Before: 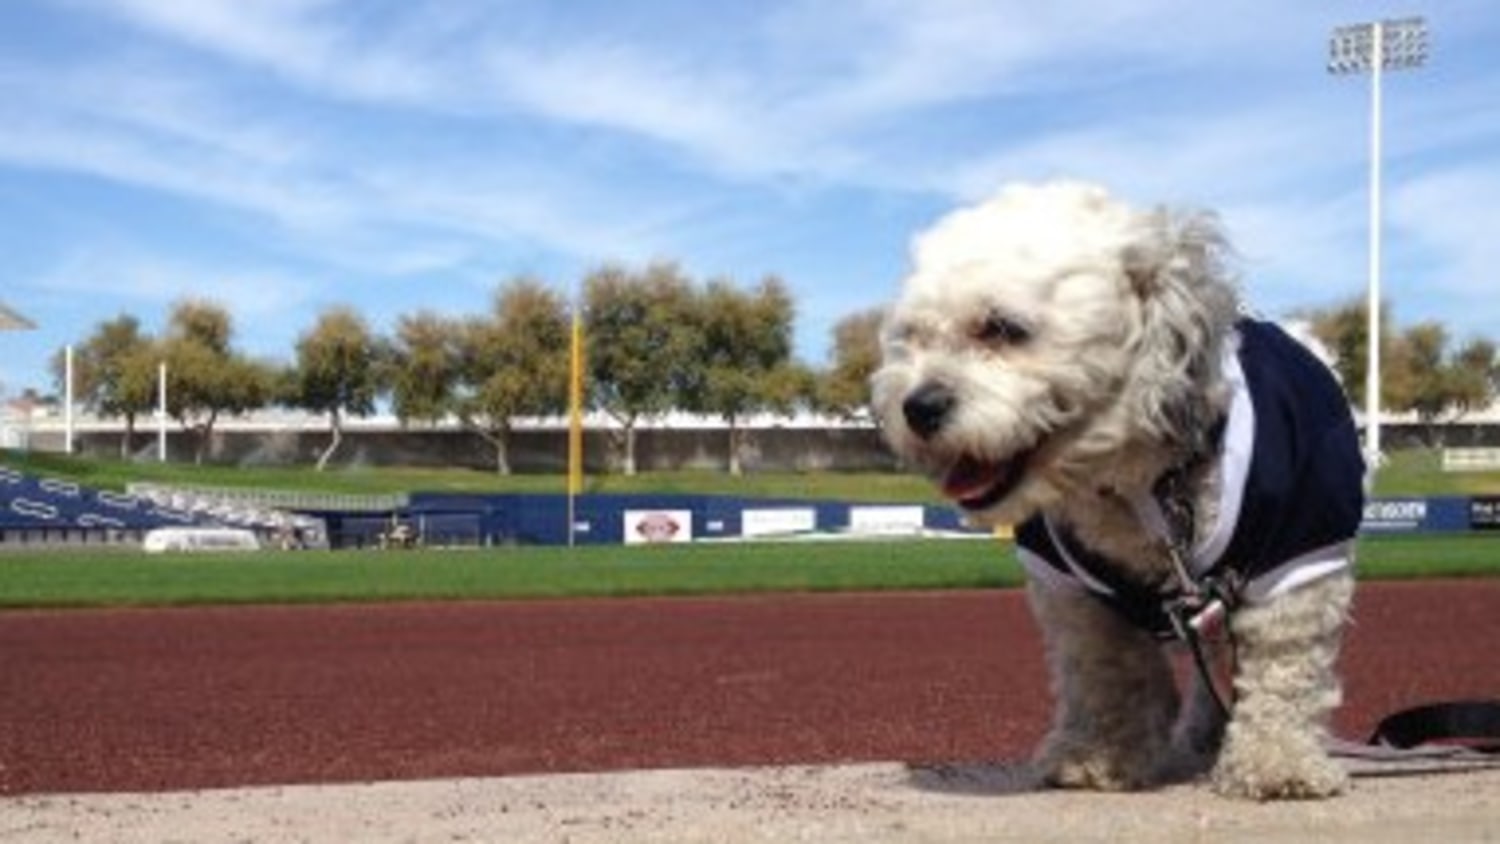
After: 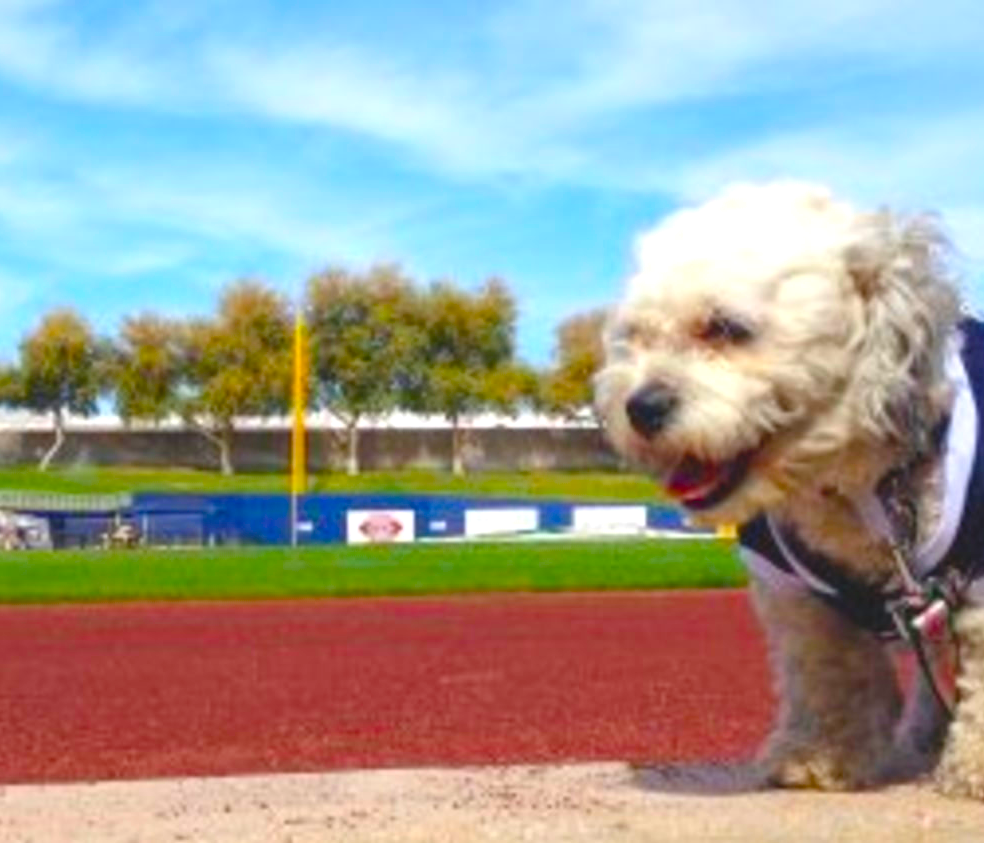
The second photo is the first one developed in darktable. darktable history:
contrast brightness saturation: contrast -0.205, saturation 0.188
color balance rgb: perceptual saturation grading › global saturation 37.094%, perceptual saturation grading › shadows 35.696%
crop and rotate: left 18.514%, right 15.85%
exposure: black level correction 0, exposure 0.701 EV, compensate highlight preservation false
